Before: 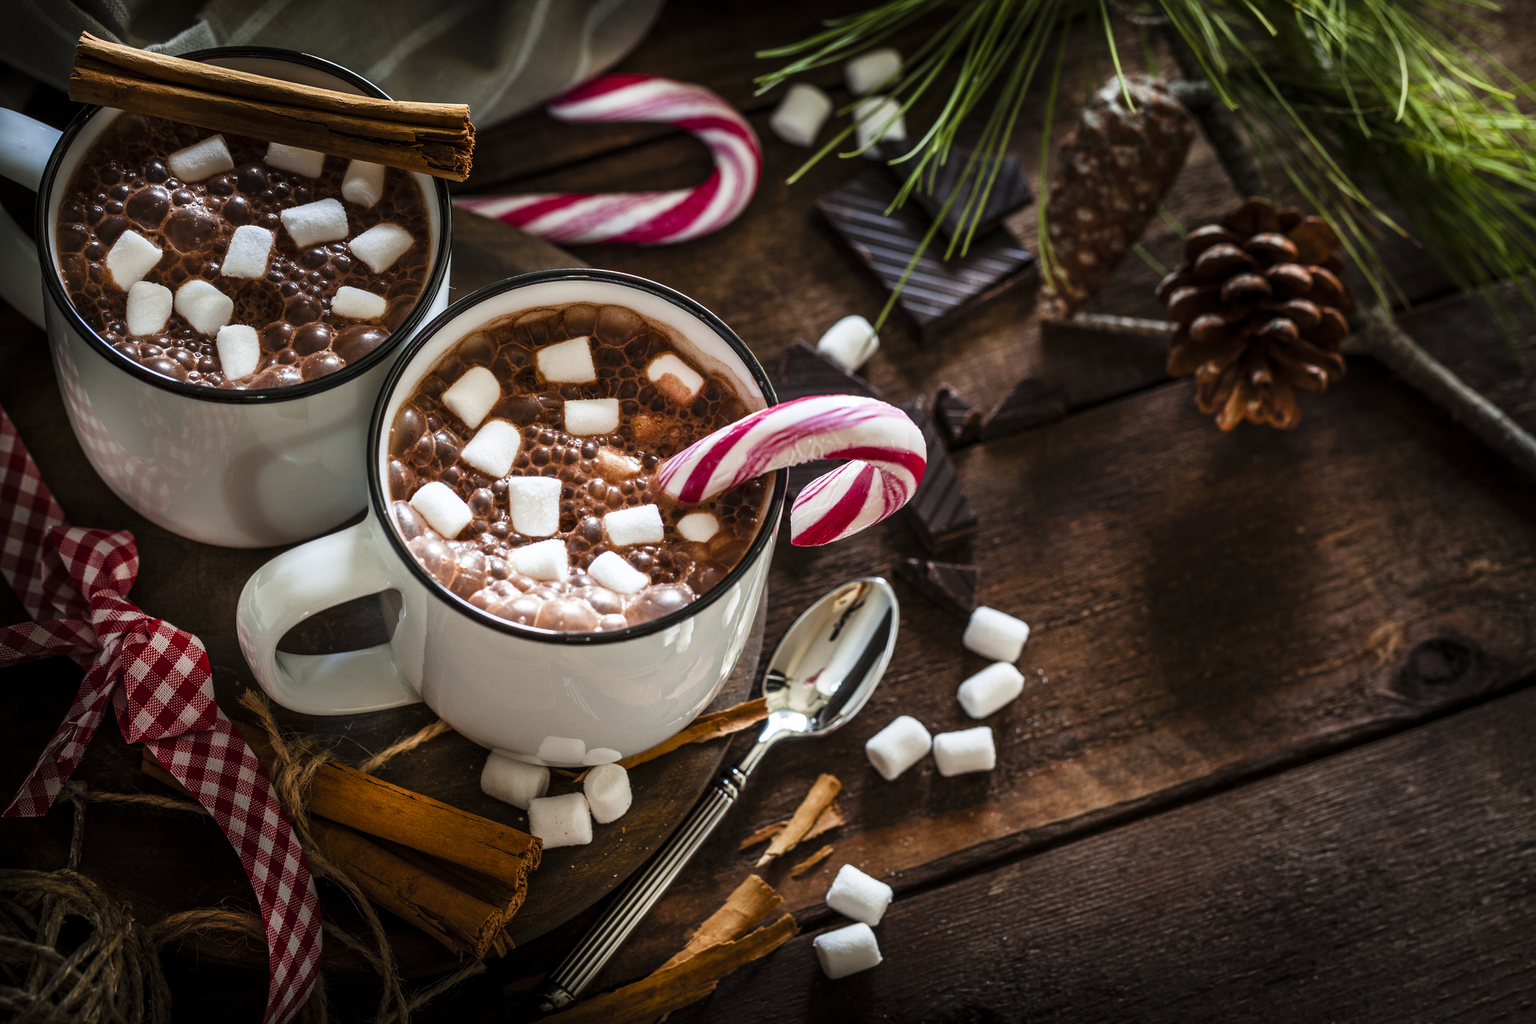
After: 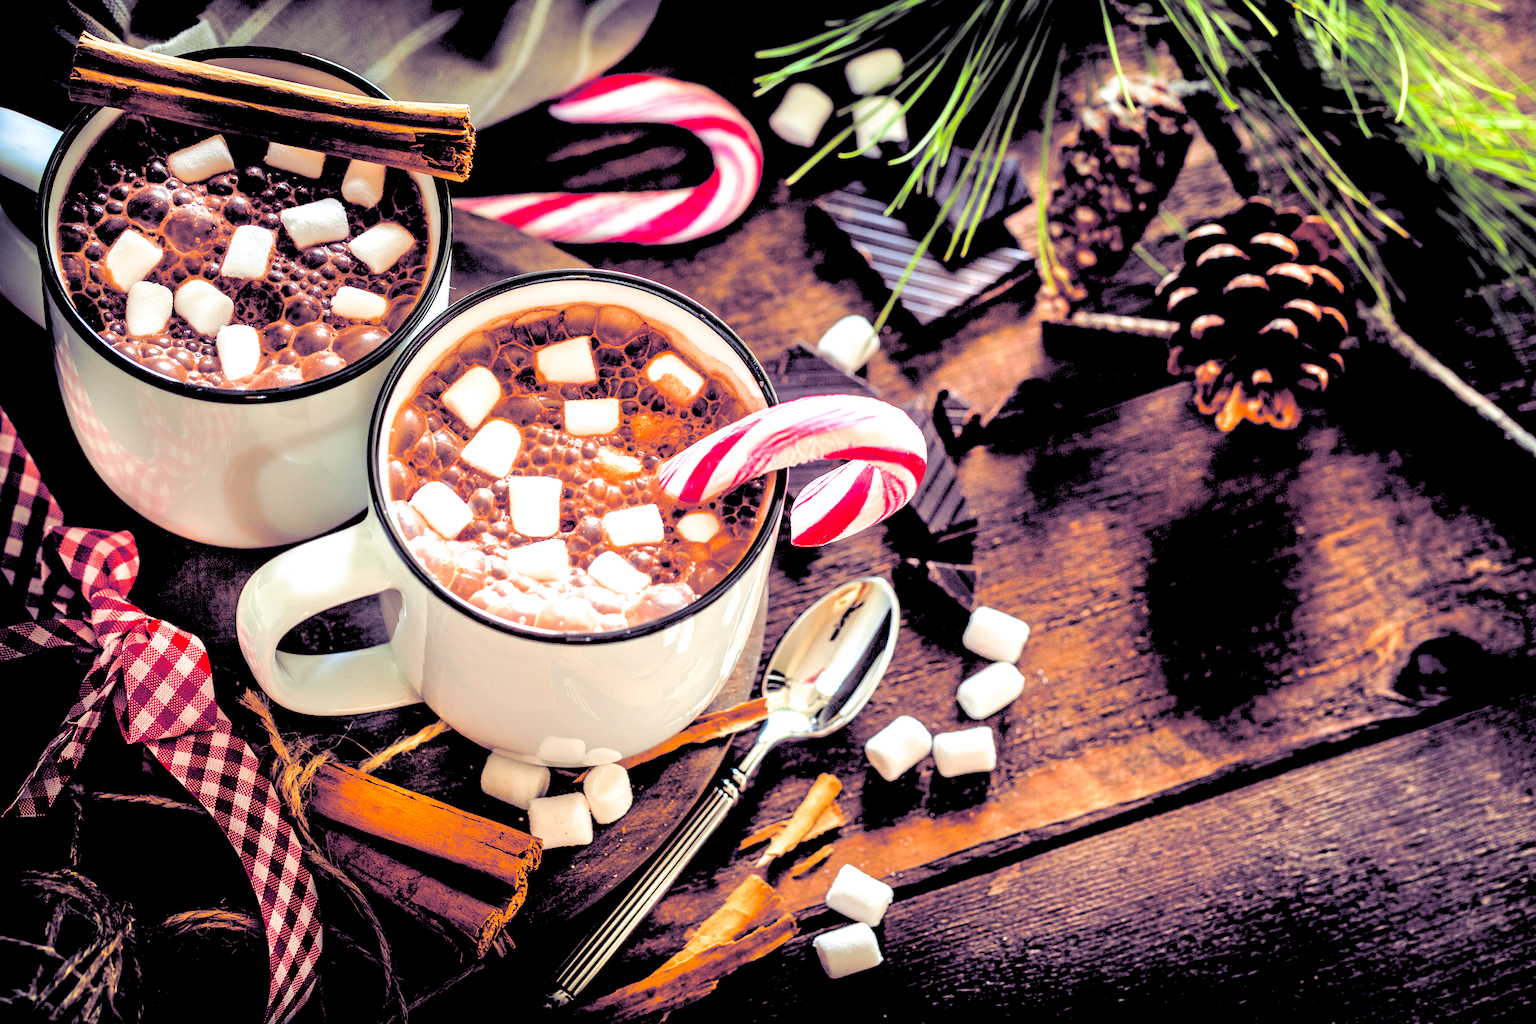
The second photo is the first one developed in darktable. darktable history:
split-toning: shadows › hue 255.6°, shadows › saturation 0.66, highlights › hue 43.2°, highlights › saturation 0.68, balance -50.1
tone equalizer: -7 EV 0.15 EV, -6 EV 0.6 EV, -5 EV 1.15 EV, -4 EV 1.33 EV, -3 EV 1.15 EV, -2 EV 0.6 EV, -1 EV 0.15 EV, mask exposure compensation -0.5 EV
exposure: black level correction 0, exposure 0.7 EV, compensate exposure bias true, compensate highlight preservation false
contrast brightness saturation: contrast 0.1, brightness 0.03, saturation 0.09
rgb levels: levels [[0.027, 0.429, 0.996], [0, 0.5, 1], [0, 0.5, 1]]
